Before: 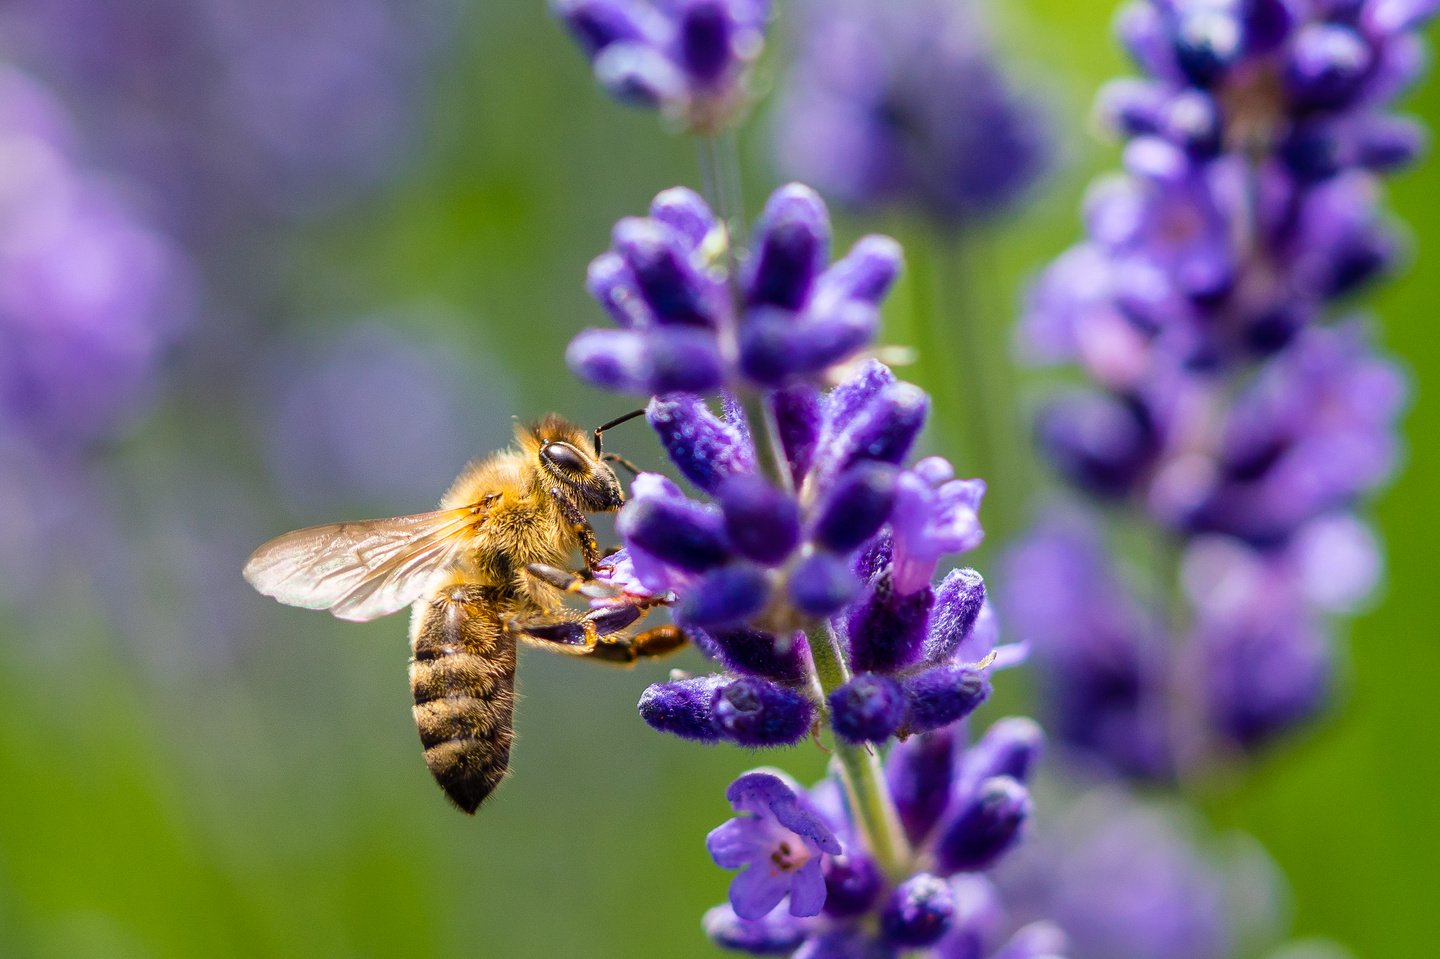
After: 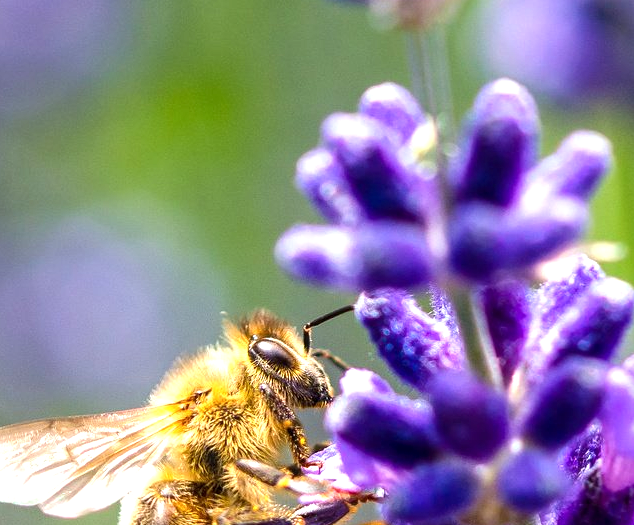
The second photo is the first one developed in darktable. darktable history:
contrast brightness saturation: contrast 0.07
exposure: black level correction 0, exposure 0.7 EV, compensate exposure bias true, compensate highlight preservation false
local contrast: highlights 100%, shadows 100%, detail 120%, midtone range 0.2
crop: left 20.248%, top 10.86%, right 35.675%, bottom 34.321%
